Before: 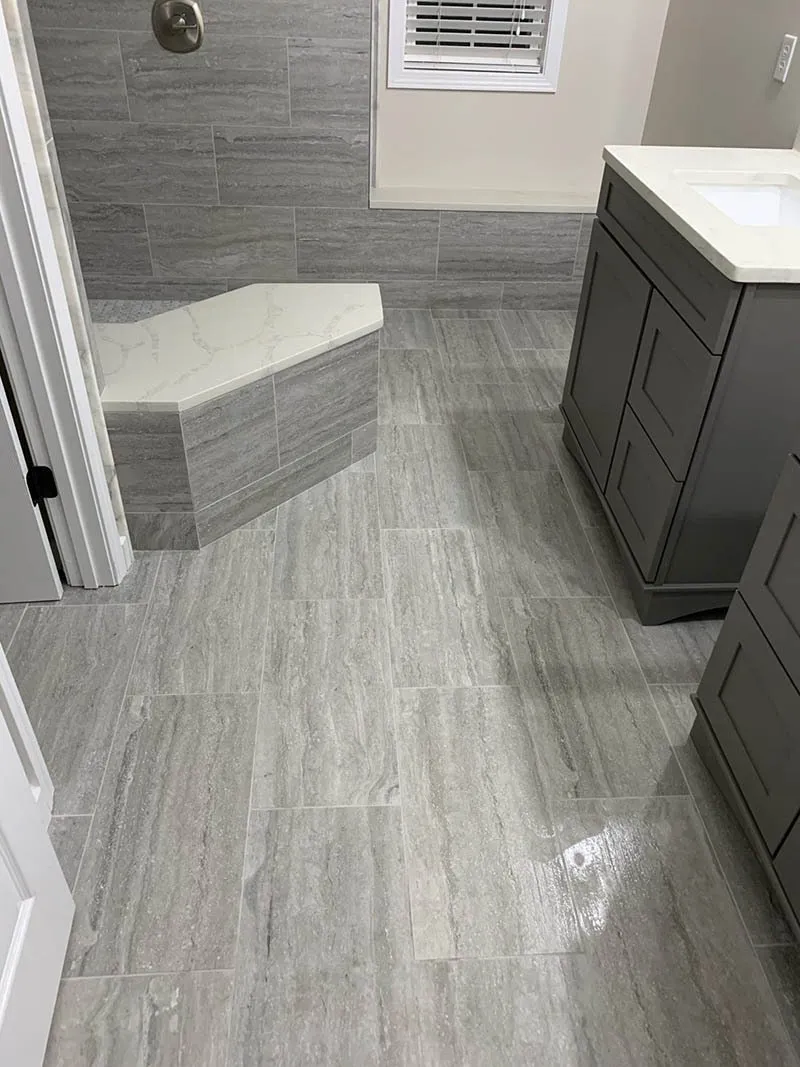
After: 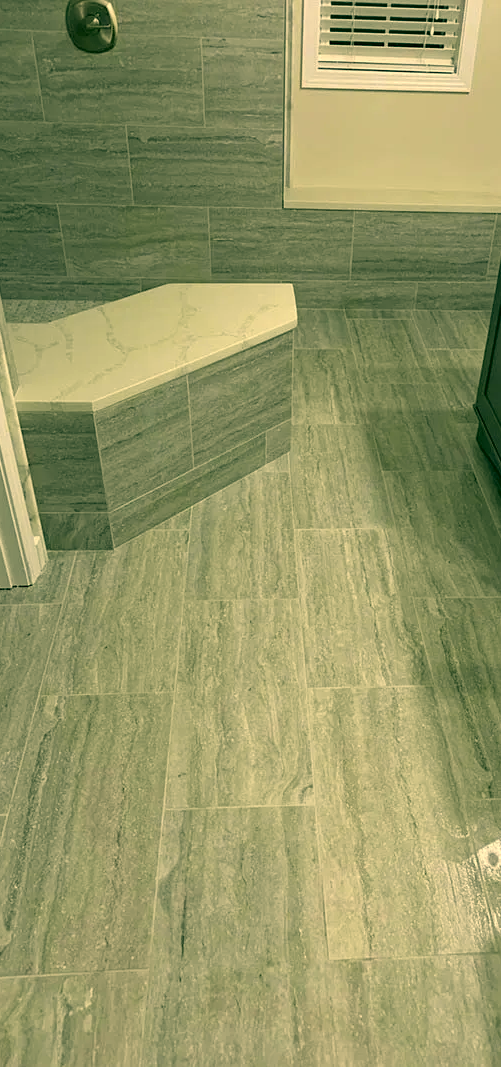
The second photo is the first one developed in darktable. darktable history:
color correction: highlights a* 5.67, highlights b* 33.07, shadows a* -25.72, shadows b* 4.05
haze removal: on, module defaults
crop: left 10.843%, right 26.429%
